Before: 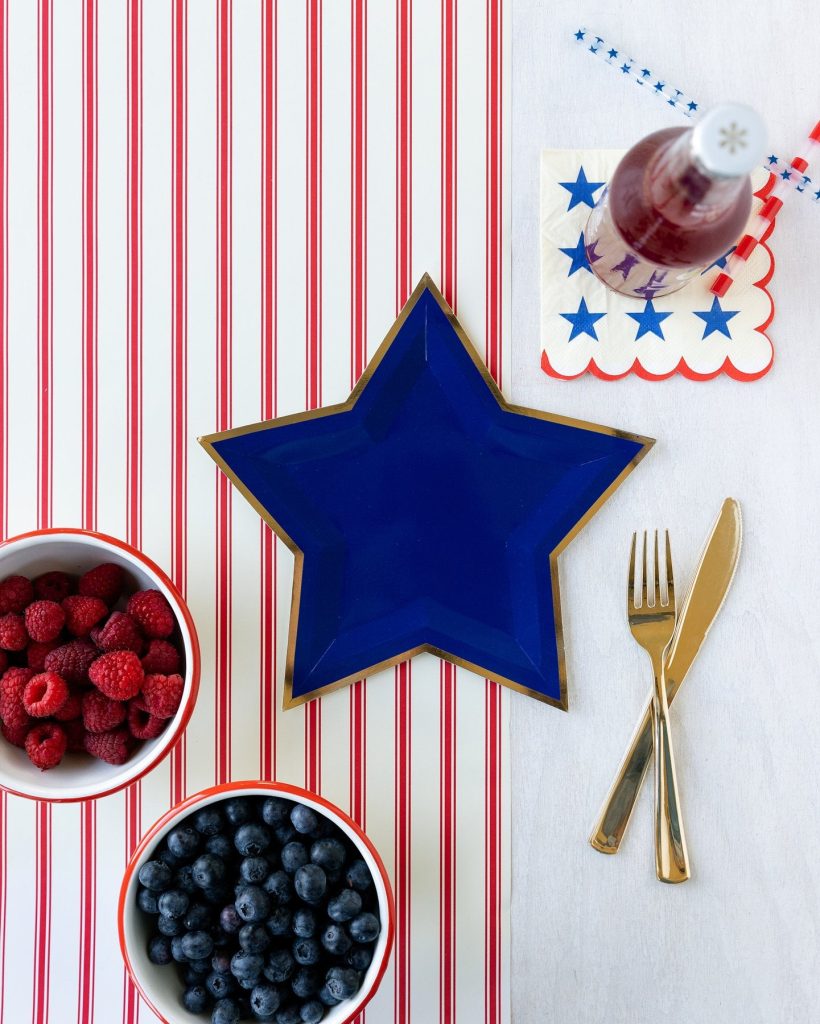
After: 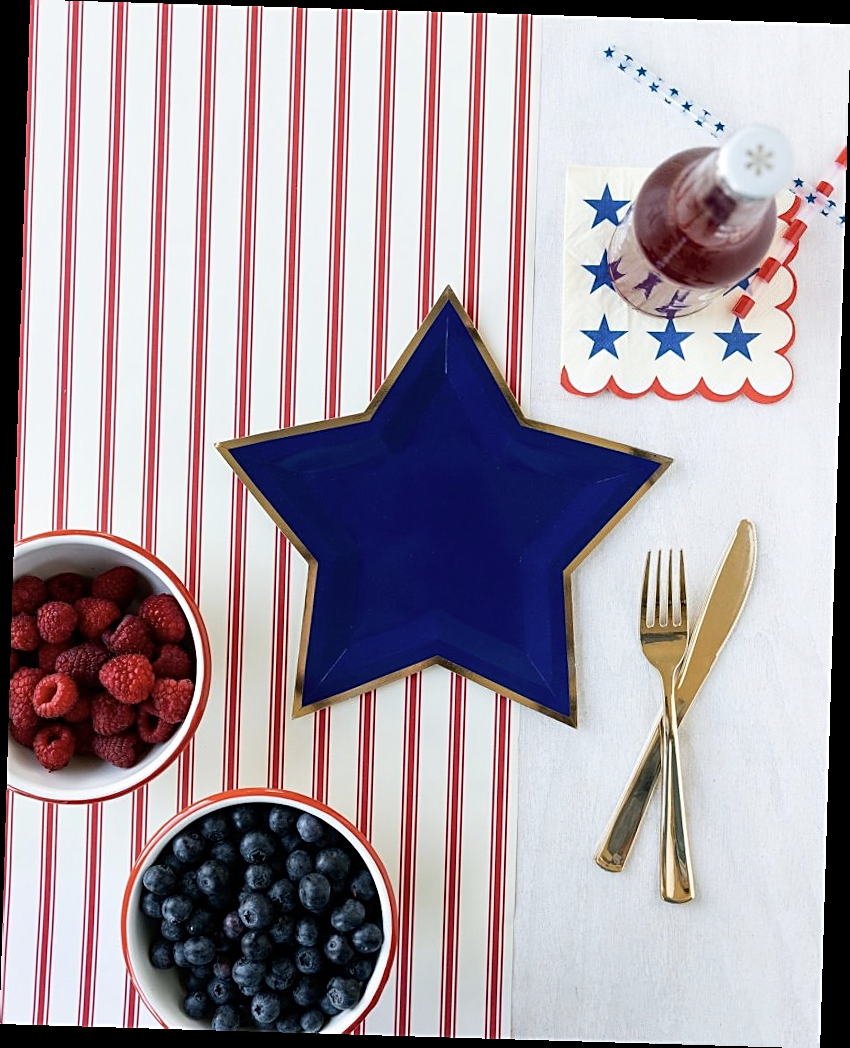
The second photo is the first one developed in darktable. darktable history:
sharpen: on, module defaults
contrast brightness saturation: contrast 0.11, saturation -0.17
rotate and perspective: rotation 1.72°, automatic cropping off
